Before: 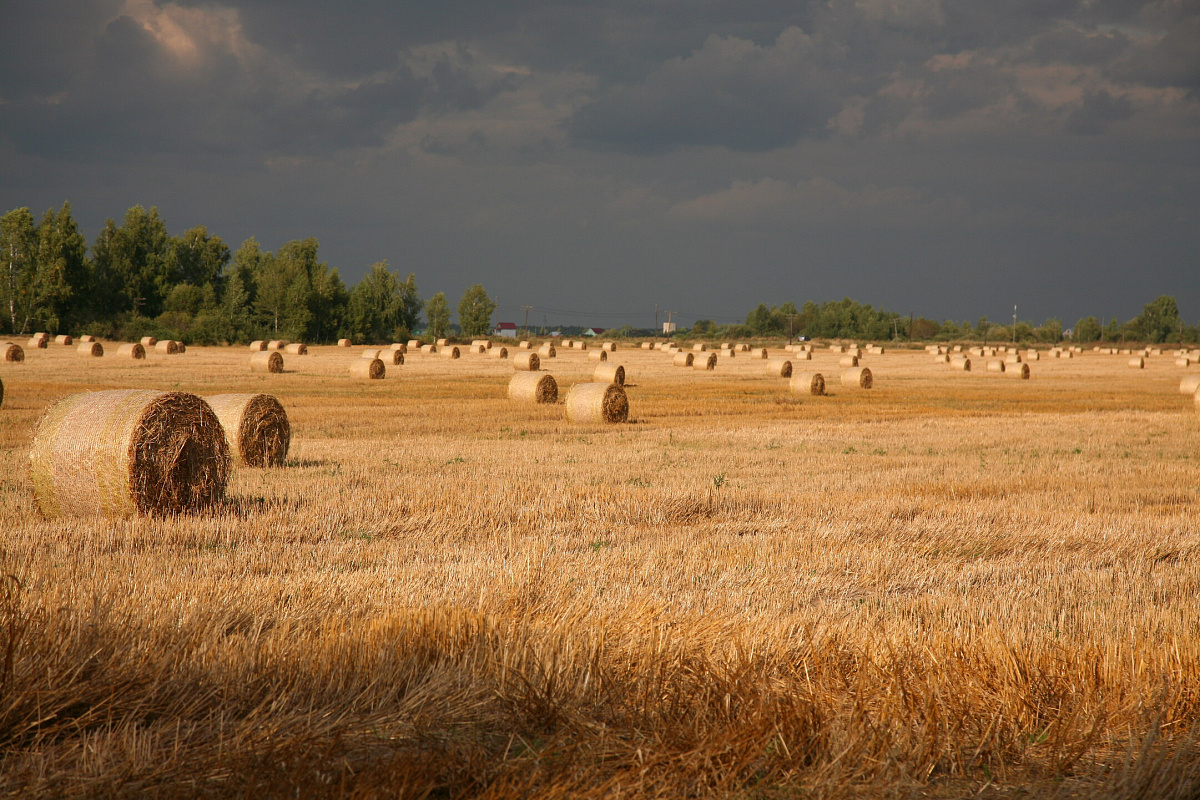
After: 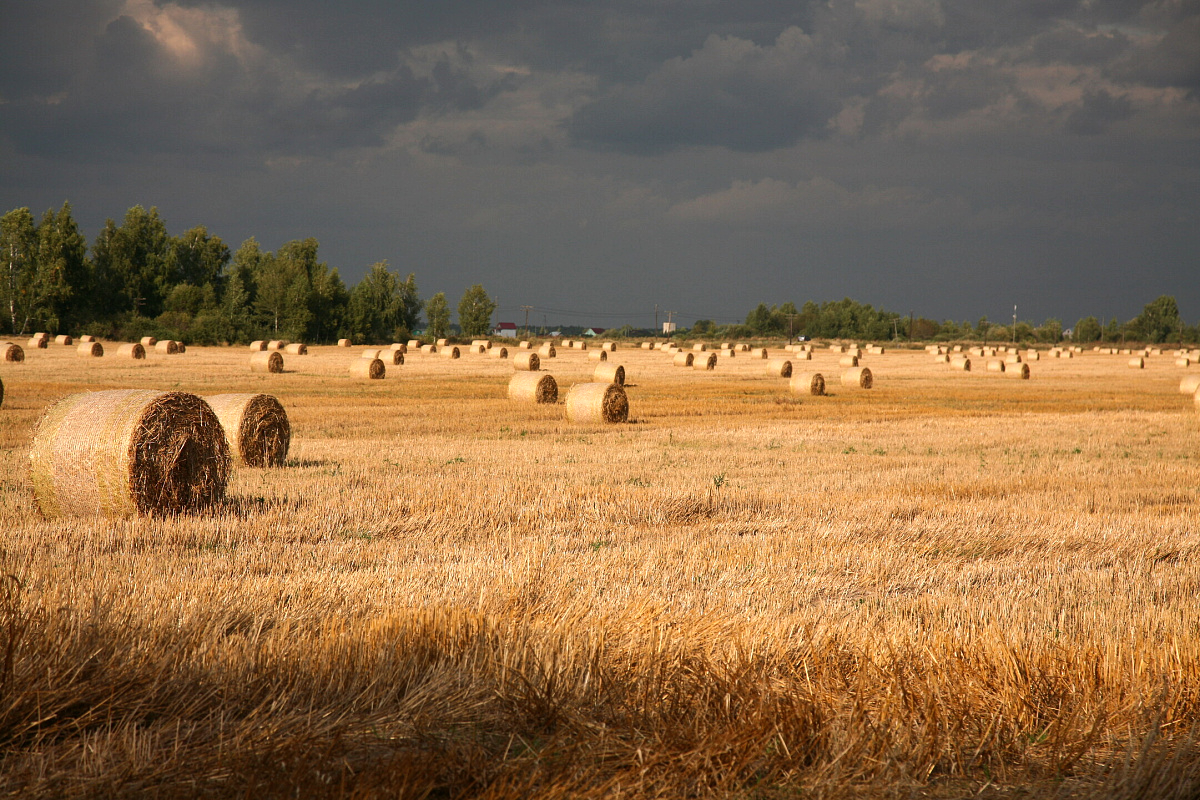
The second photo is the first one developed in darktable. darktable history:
tone equalizer: -8 EV -0.42 EV, -7 EV -0.385 EV, -6 EV -0.306 EV, -5 EV -0.247 EV, -3 EV 0.209 EV, -2 EV 0.32 EV, -1 EV 0.363 EV, +0 EV 0.4 EV, edges refinement/feathering 500, mask exposure compensation -1.57 EV, preserve details no
